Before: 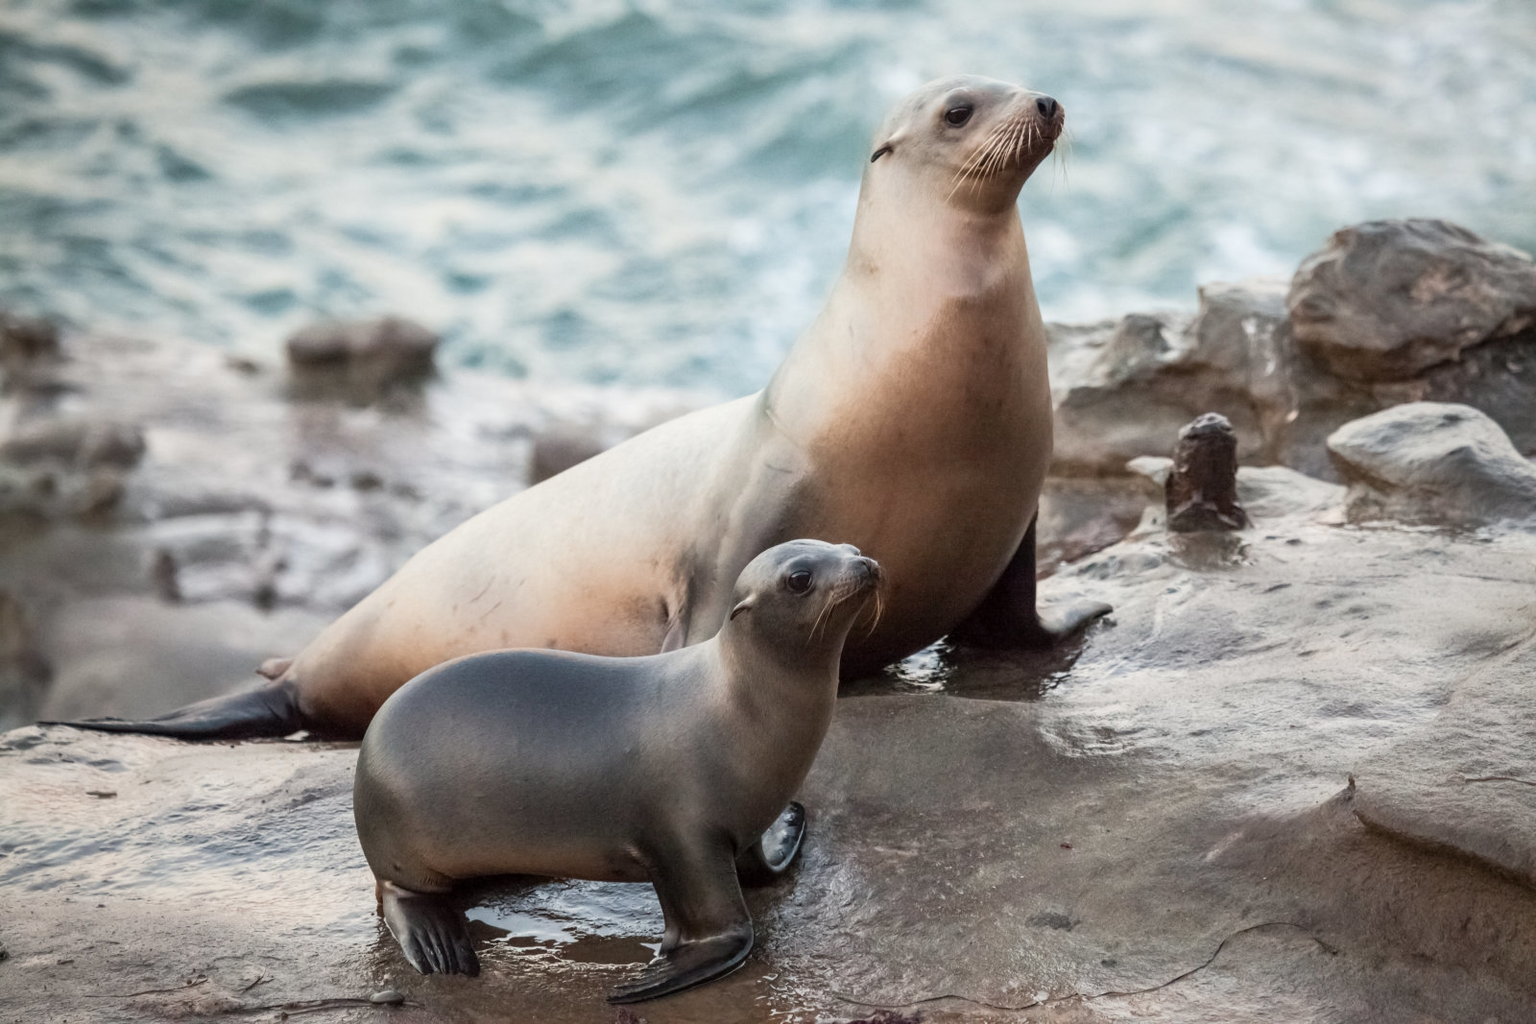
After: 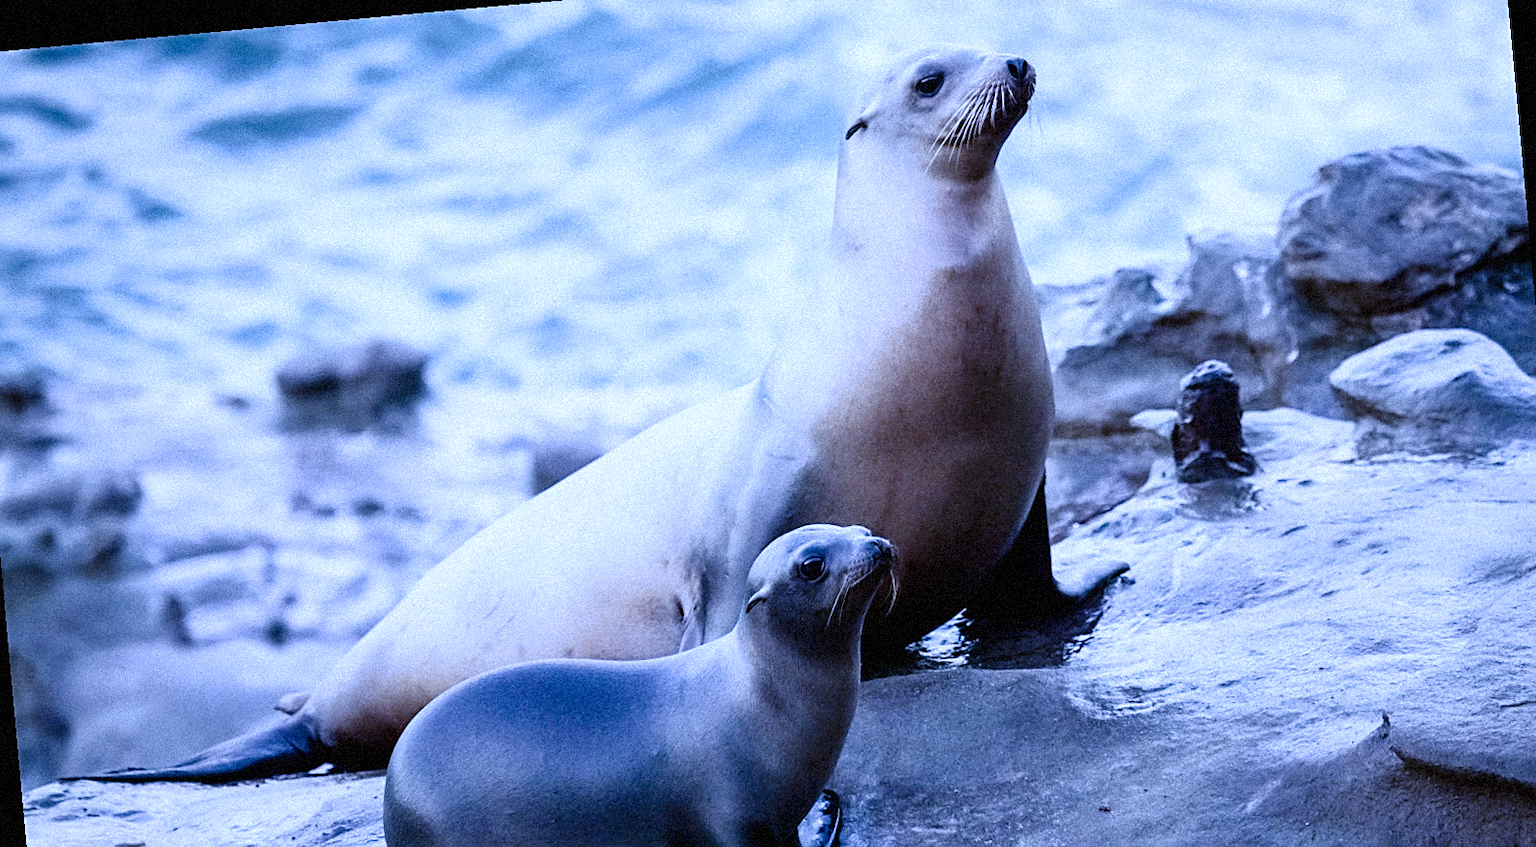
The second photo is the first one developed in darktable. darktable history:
crop: left 2.737%, top 7.287%, right 3.421%, bottom 20.179%
rotate and perspective: rotation -5.2°, automatic cropping off
contrast brightness saturation: contrast -0.02, brightness -0.01, saturation 0.03
sharpen: on, module defaults
grain: strength 35%, mid-tones bias 0%
white balance: red 0.766, blue 1.537
tone curve: curves: ch0 [(0, 0) (0.003, 0) (0.011, 0.001) (0.025, 0.003) (0.044, 0.005) (0.069, 0.012) (0.1, 0.023) (0.136, 0.039) (0.177, 0.088) (0.224, 0.15) (0.277, 0.239) (0.335, 0.334) (0.399, 0.43) (0.468, 0.526) (0.543, 0.621) (0.623, 0.711) (0.709, 0.791) (0.801, 0.87) (0.898, 0.949) (1, 1)], preserve colors none
